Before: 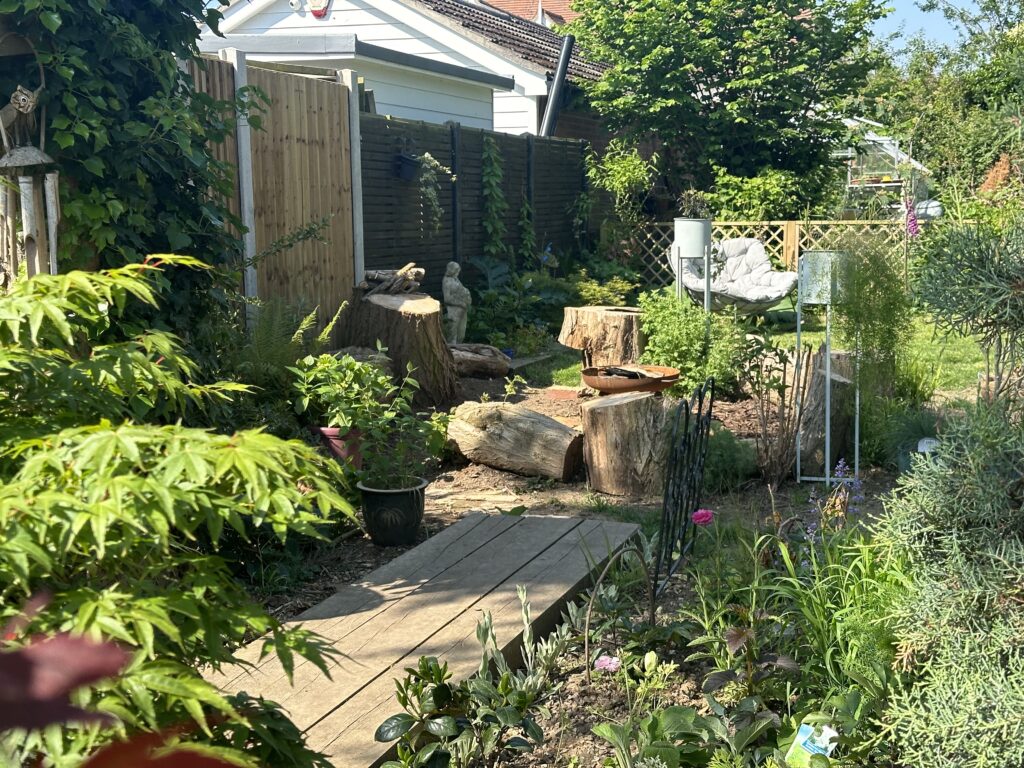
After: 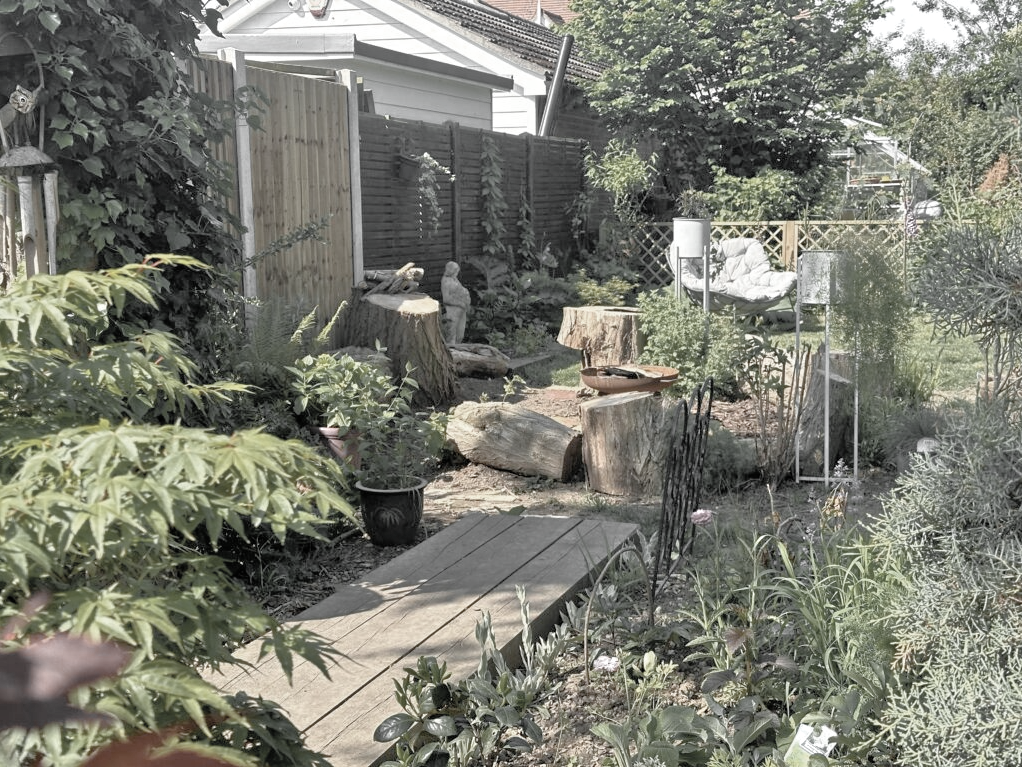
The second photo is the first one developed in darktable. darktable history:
tone equalizer: -7 EV 0.152 EV, -6 EV 0.631 EV, -5 EV 1.16 EV, -4 EV 1.3 EV, -3 EV 1.15 EV, -2 EV 0.6 EV, -1 EV 0.162 EV
color zones: curves: ch0 [(0, 0.613) (0.01, 0.613) (0.245, 0.448) (0.498, 0.529) (0.642, 0.665) (0.879, 0.777) (0.99, 0.613)]; ch1 [(0, 0.035) (0.121, 0.189) (0.259, 0.197) (0.415, 0.061) (0.589, 0.022) (0.732, 0.022) (0.857, 0.026) (0.991, 0.053)]
crop and rotate: left 0.124%, bottom 0.011%
contrast brightness saturation: saturation -0.101
